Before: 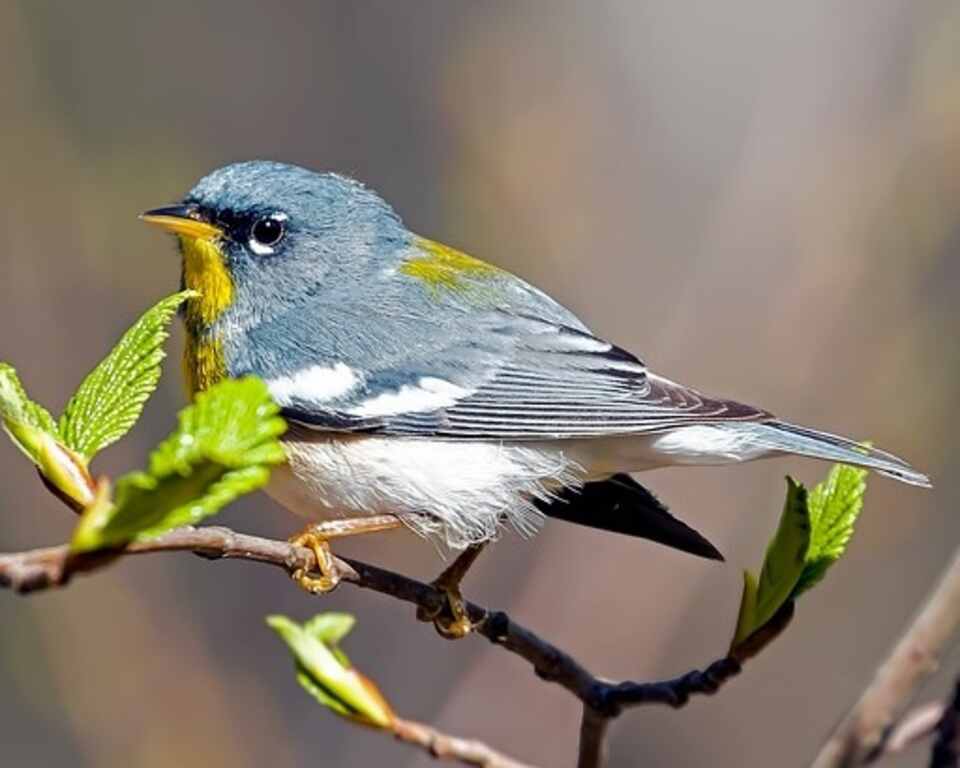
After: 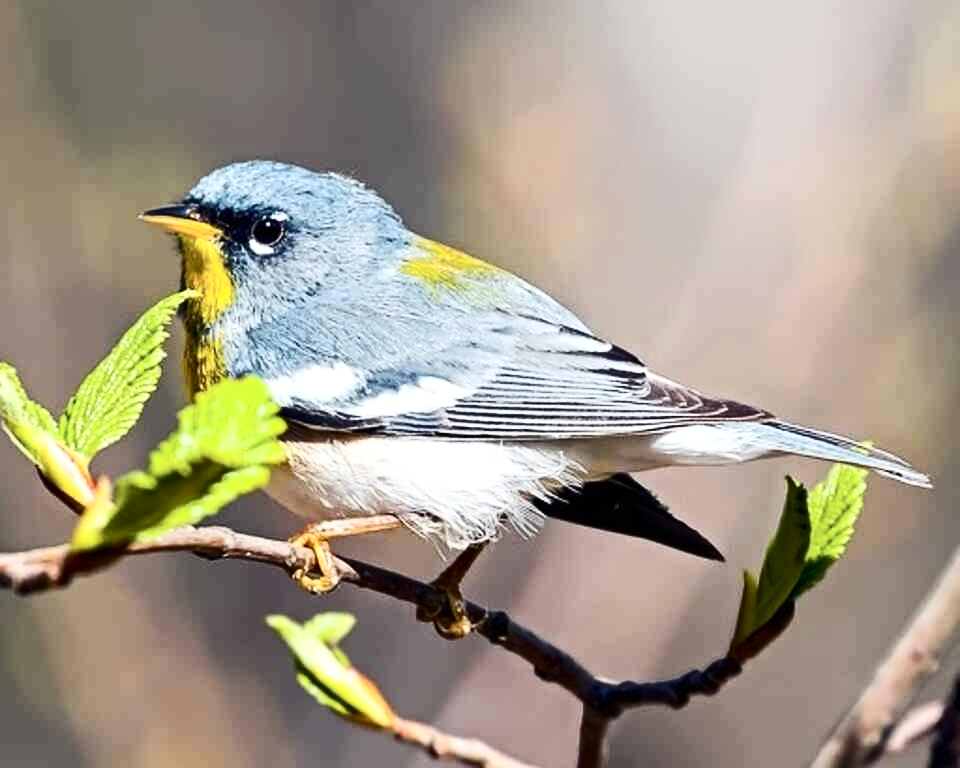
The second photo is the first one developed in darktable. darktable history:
exposure: exposure 0.15 EV, compensate highlight preservation false
contrast brightness saturation: contrast 0.39, brightness 0.1
